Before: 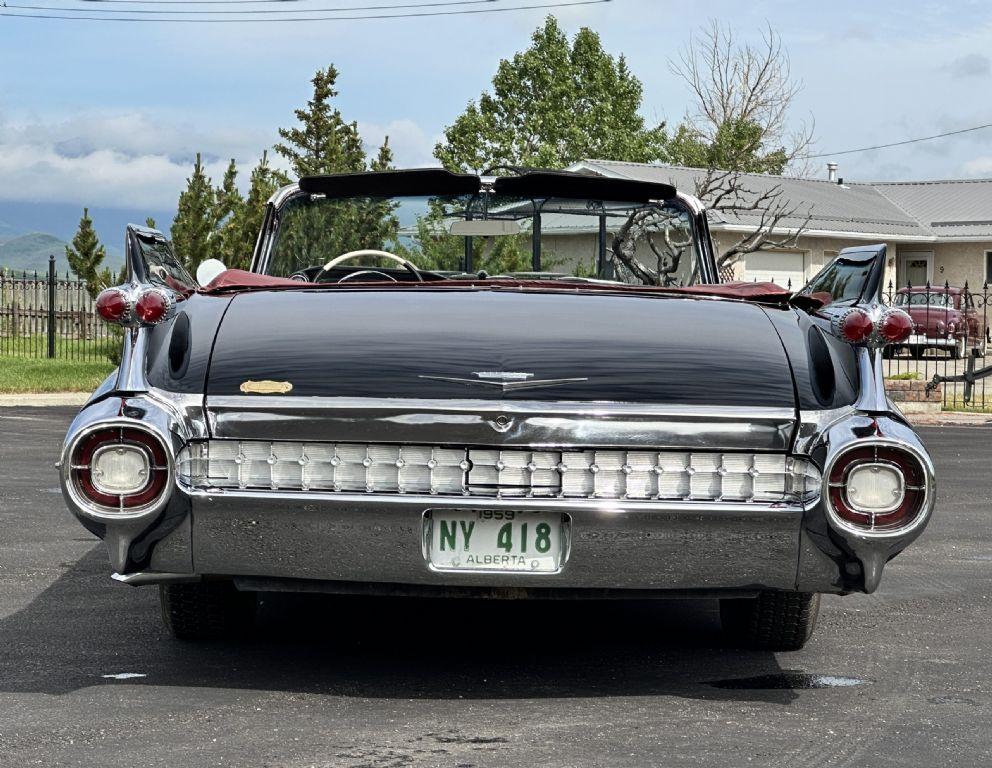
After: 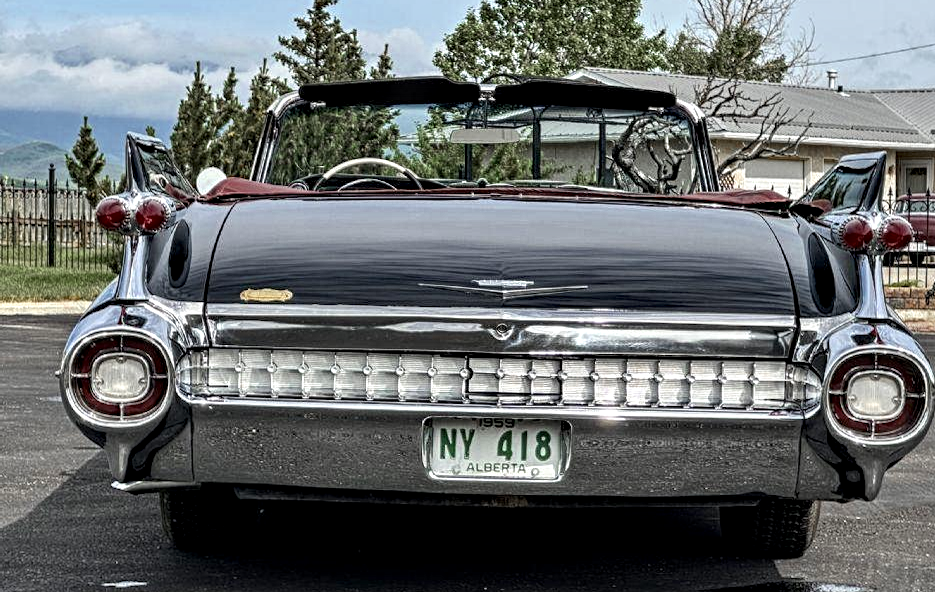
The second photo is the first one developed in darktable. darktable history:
contrast equalizer: y [[0.506, 0.531, 0.562, 0.606, 0.638, 0.669], [0.5 ×6], [0.5 ×6], [0 ×6], [0 ×6]], mix 0.749
crop and rotate: angle 0.067°, top 11.948%, right 5.57%, bottom 10.834%
local contrast: detail 130%
color zones: curves: ch0 [(0.11, 0.396) (0.195, 0.36) (0.25, 0.5) (0.303, 0.412) (0.357, 0.544) (0.75, 0.5) (0.967, 0.328)]; ch1 [(0, 0.468) (0.112, 0.512) (0.202, 0.6) (0.25, 0.5) (0.307, 0.352) (0.357, 0.544) (0.75, 0.5) (0.963, 0.524)], mix 39.82%
